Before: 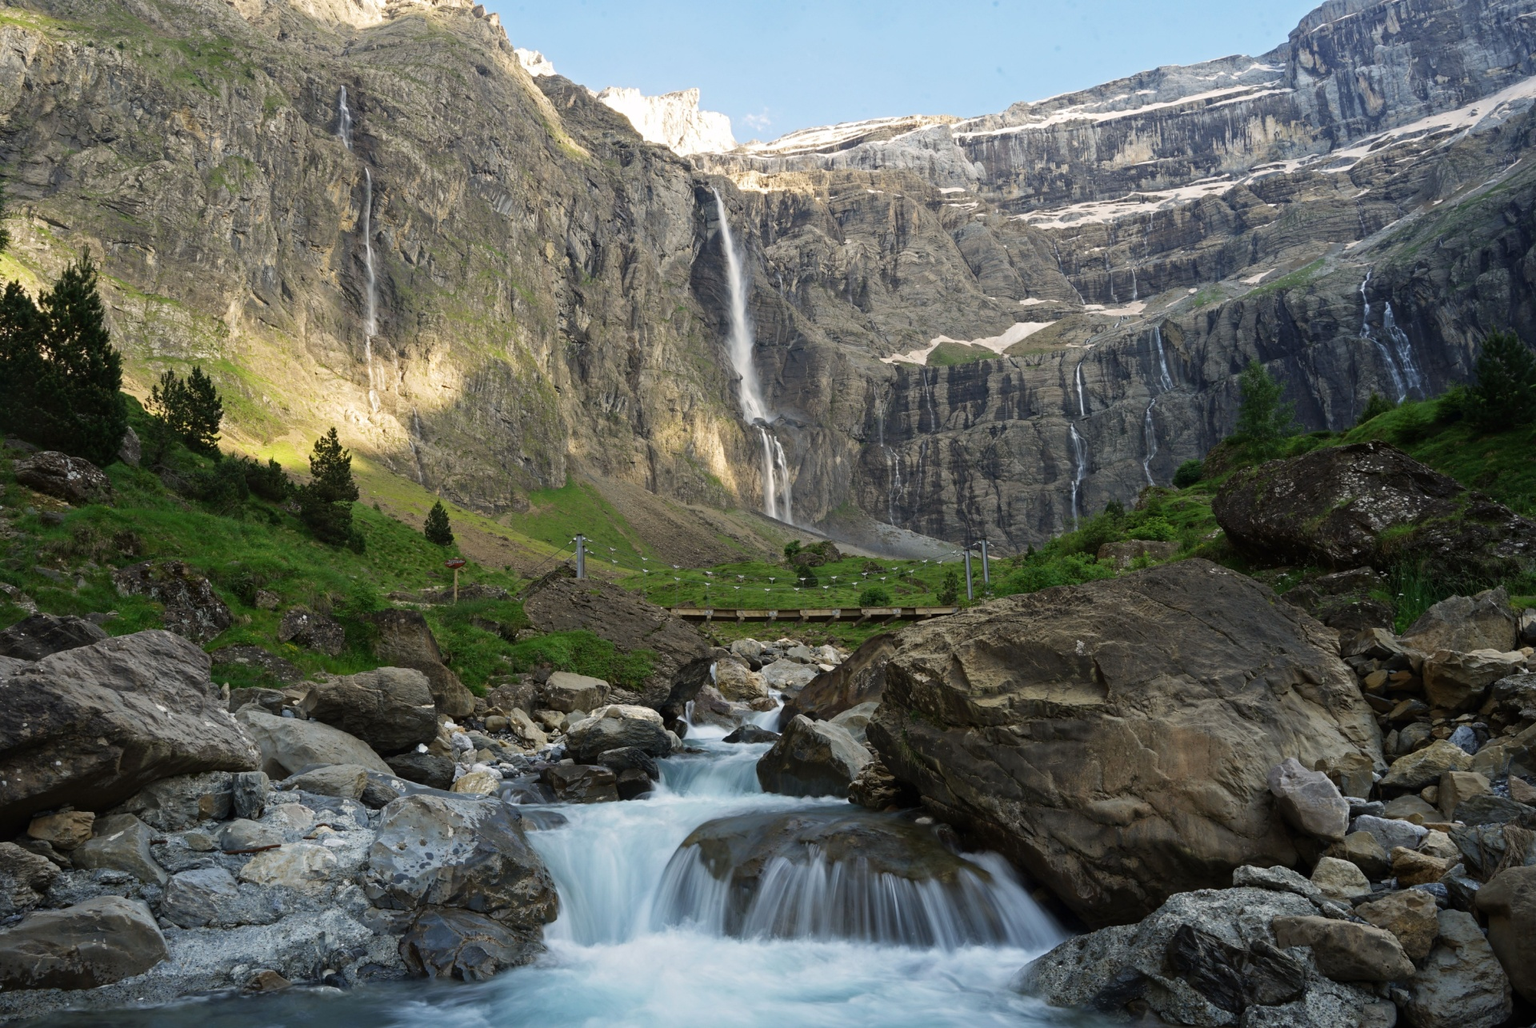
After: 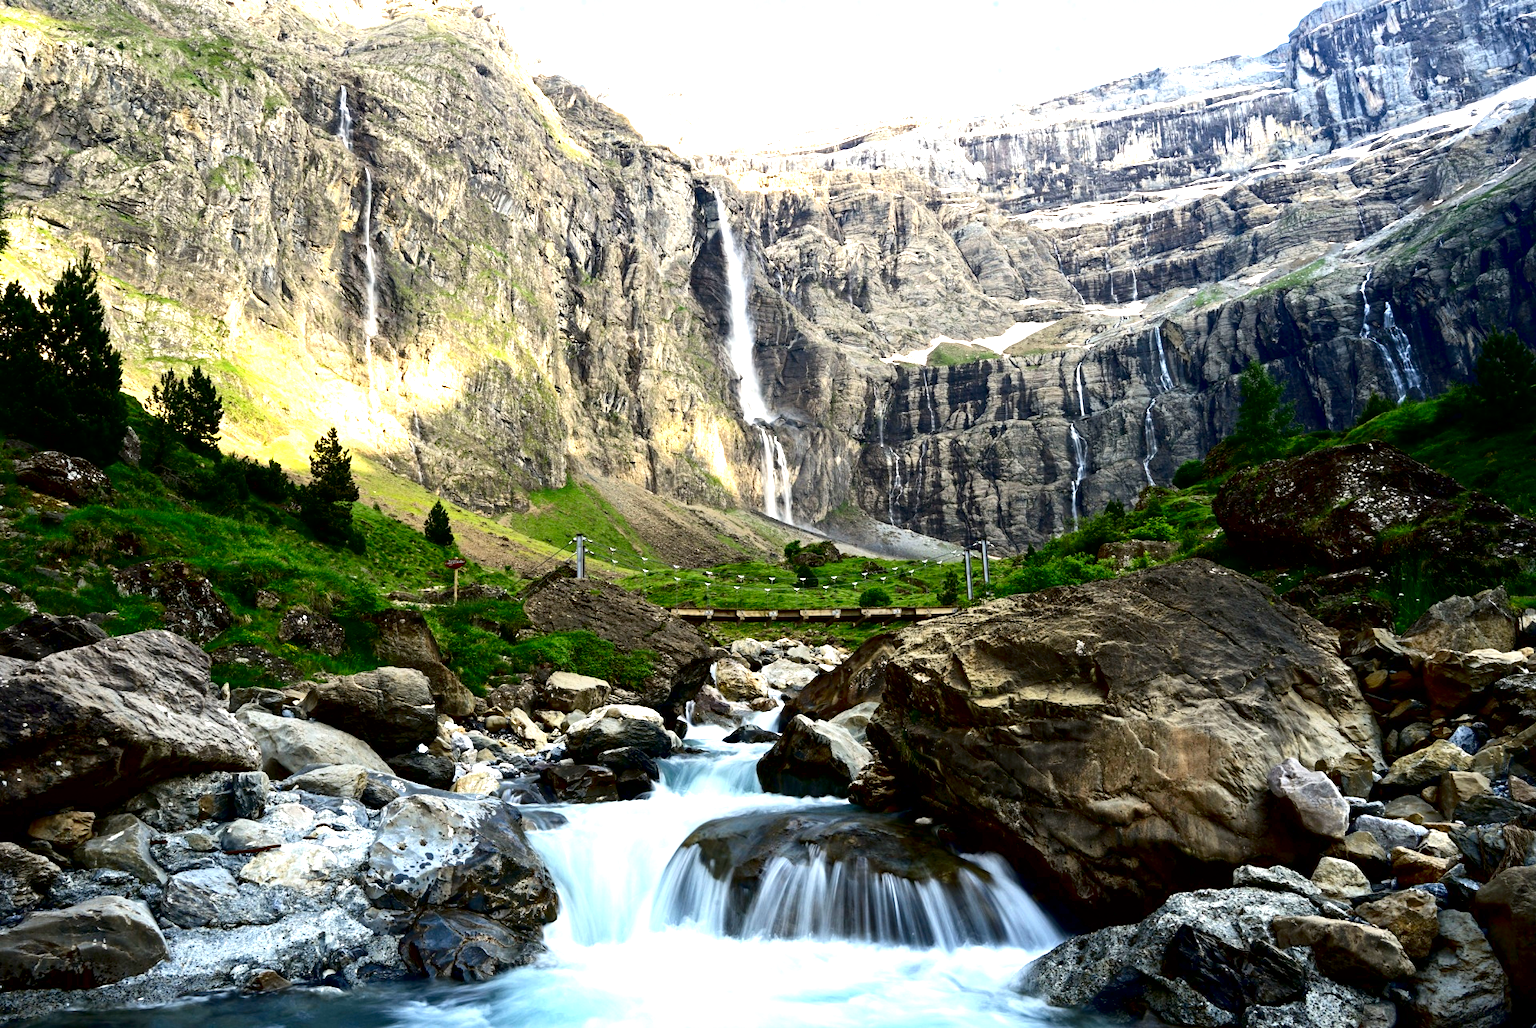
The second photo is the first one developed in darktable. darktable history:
exposure: black level correction 0.009, exposure 1.428 EV, compensate highlight preservation false
contrast brightness saturation: contrast 0.193, brightness -0.242, saturation 0.112
local contrast: mode bilateral grid, contrast 20, coarseness 50, detail 119%, midtone range 0.2
